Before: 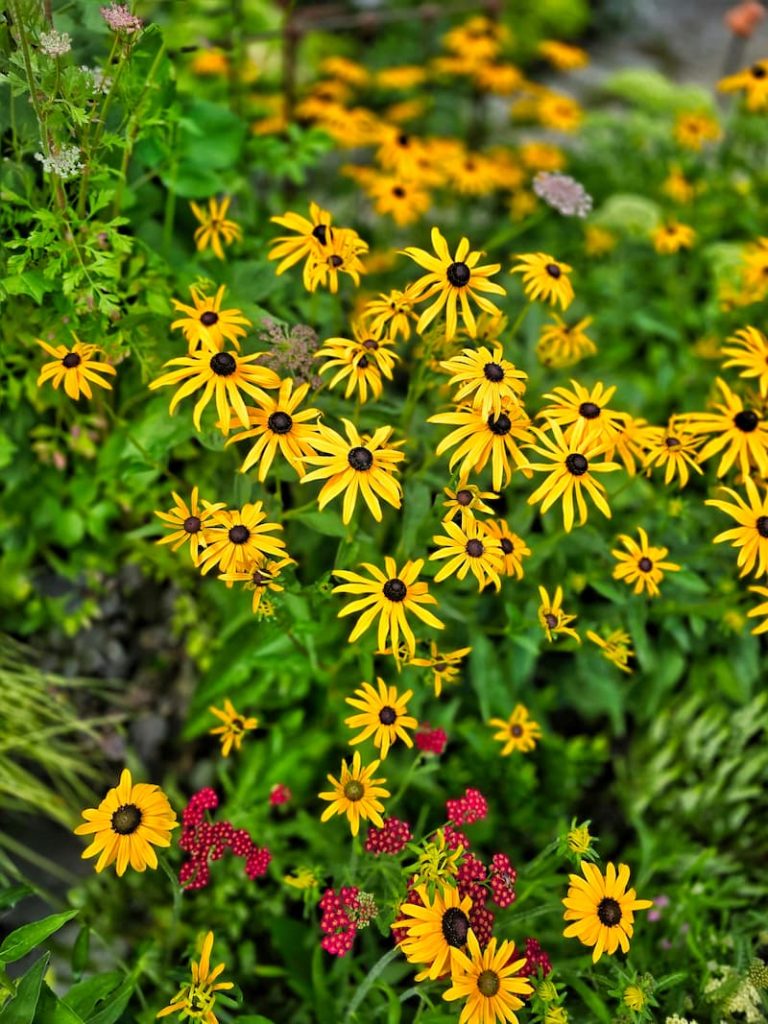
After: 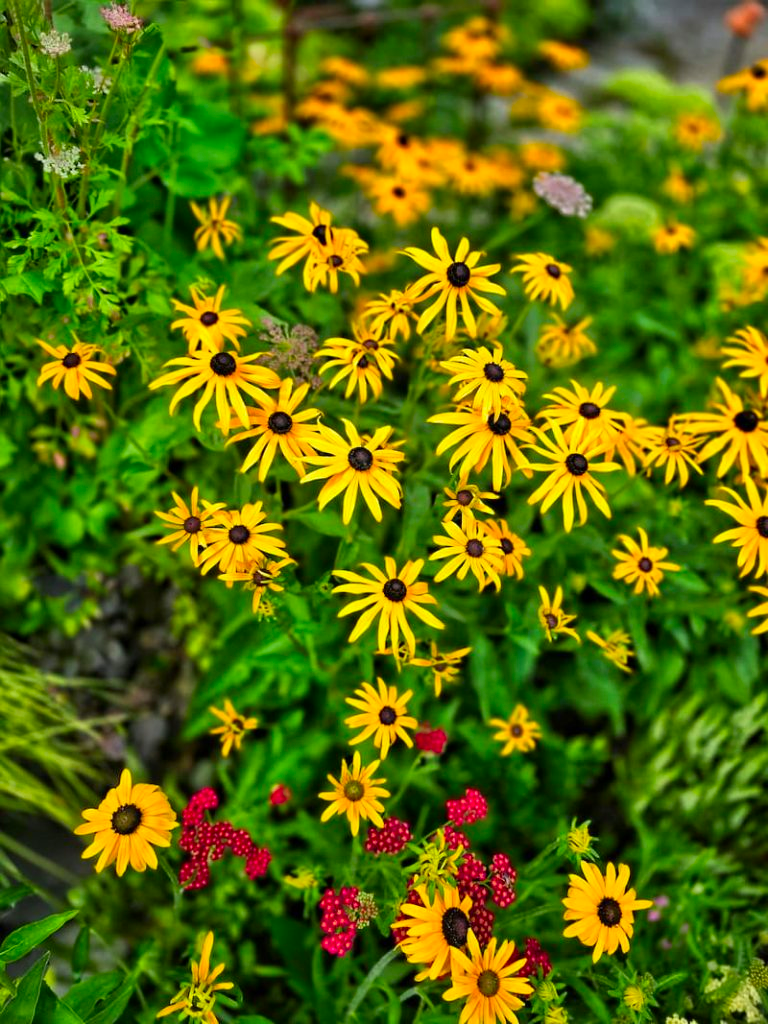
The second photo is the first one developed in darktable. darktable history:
contrast brightness saturation: contrast 0.094, saturation 0.268
